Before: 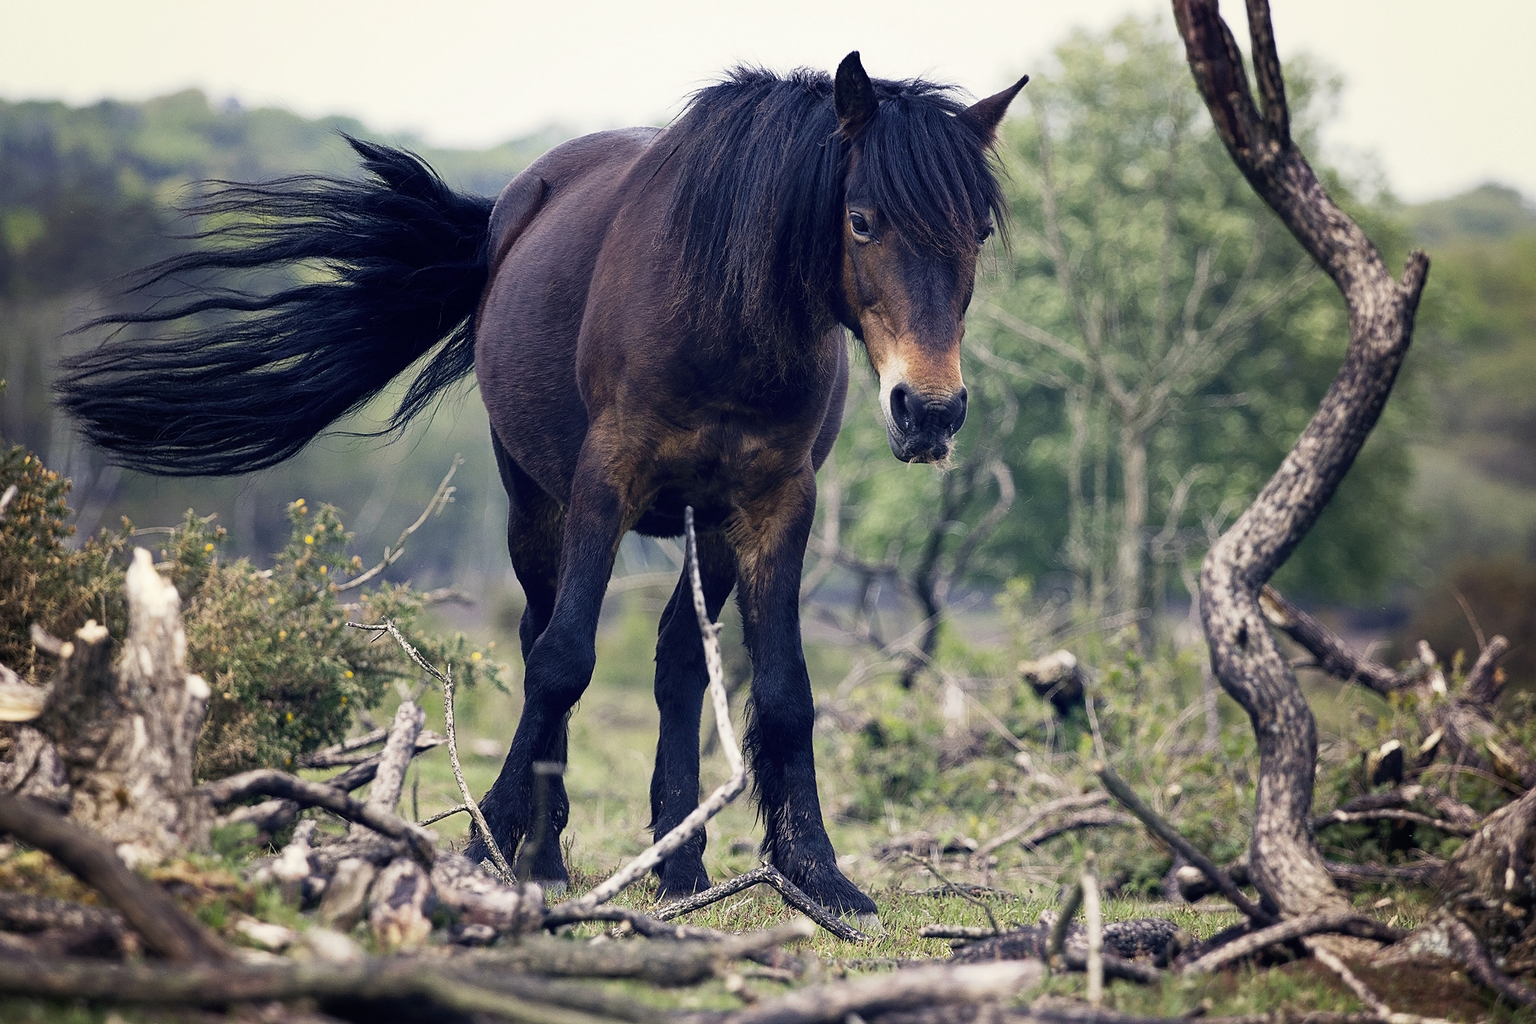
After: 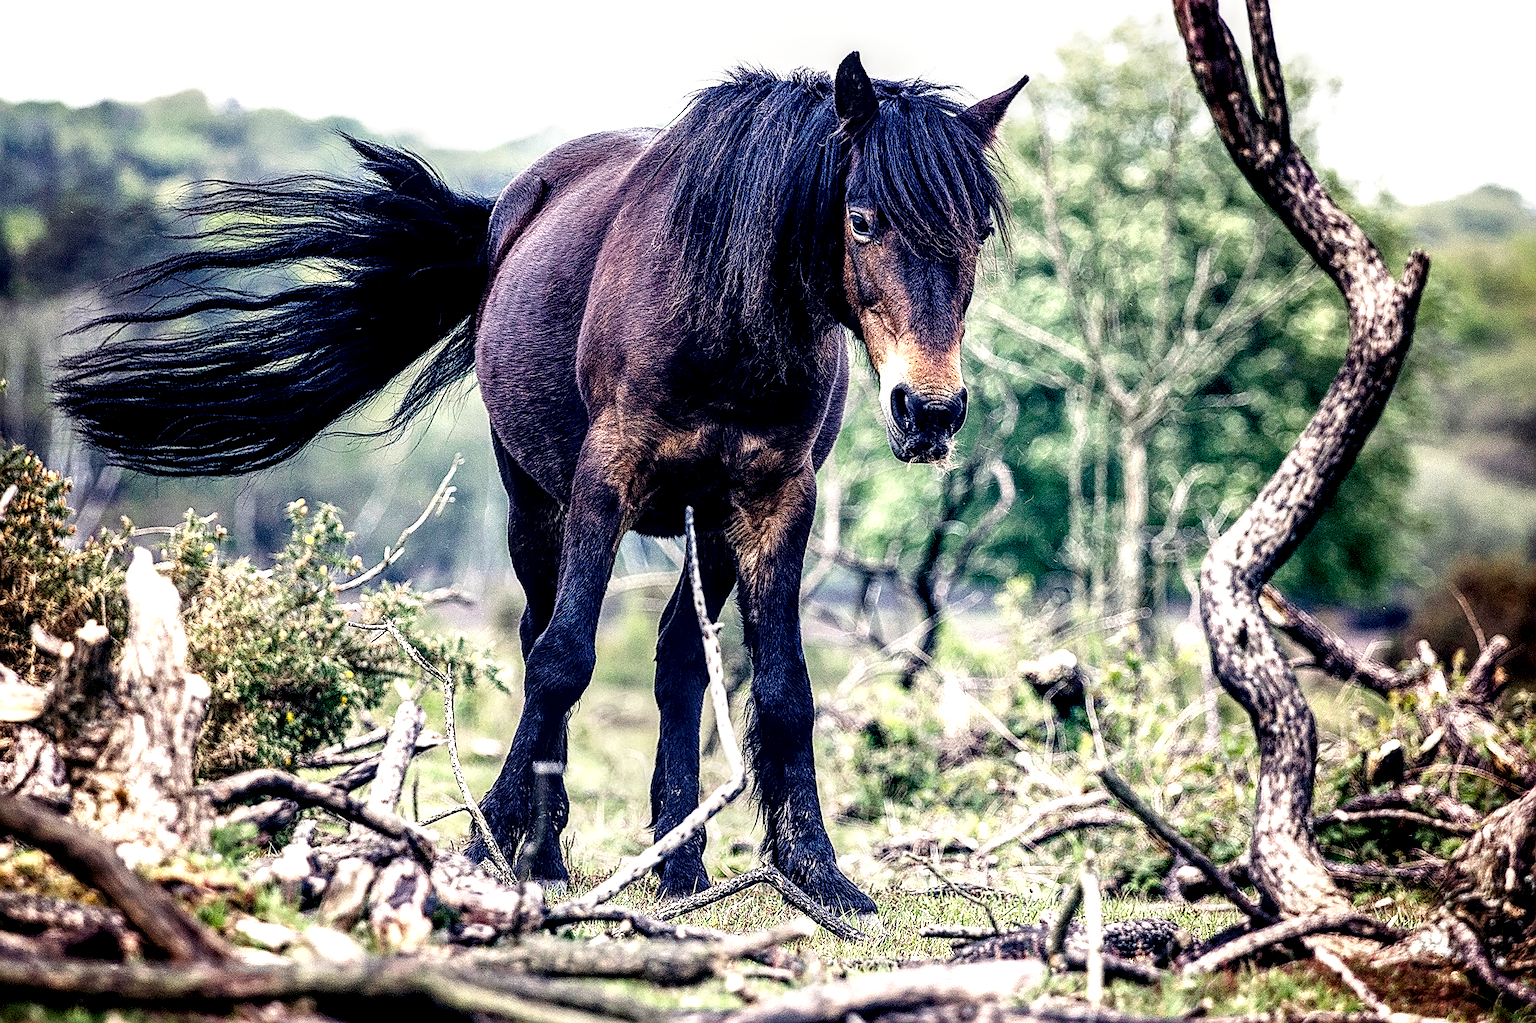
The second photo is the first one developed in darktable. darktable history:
local contrast: detail 203%
base curve: curves: ch0 [(0, 0) (0.028, 0.03) (0.121, 0.232) (0.46, 0.748) (0.859, 0.968) (1, 1)], preserve colors none
sharpen: amount 0.588
